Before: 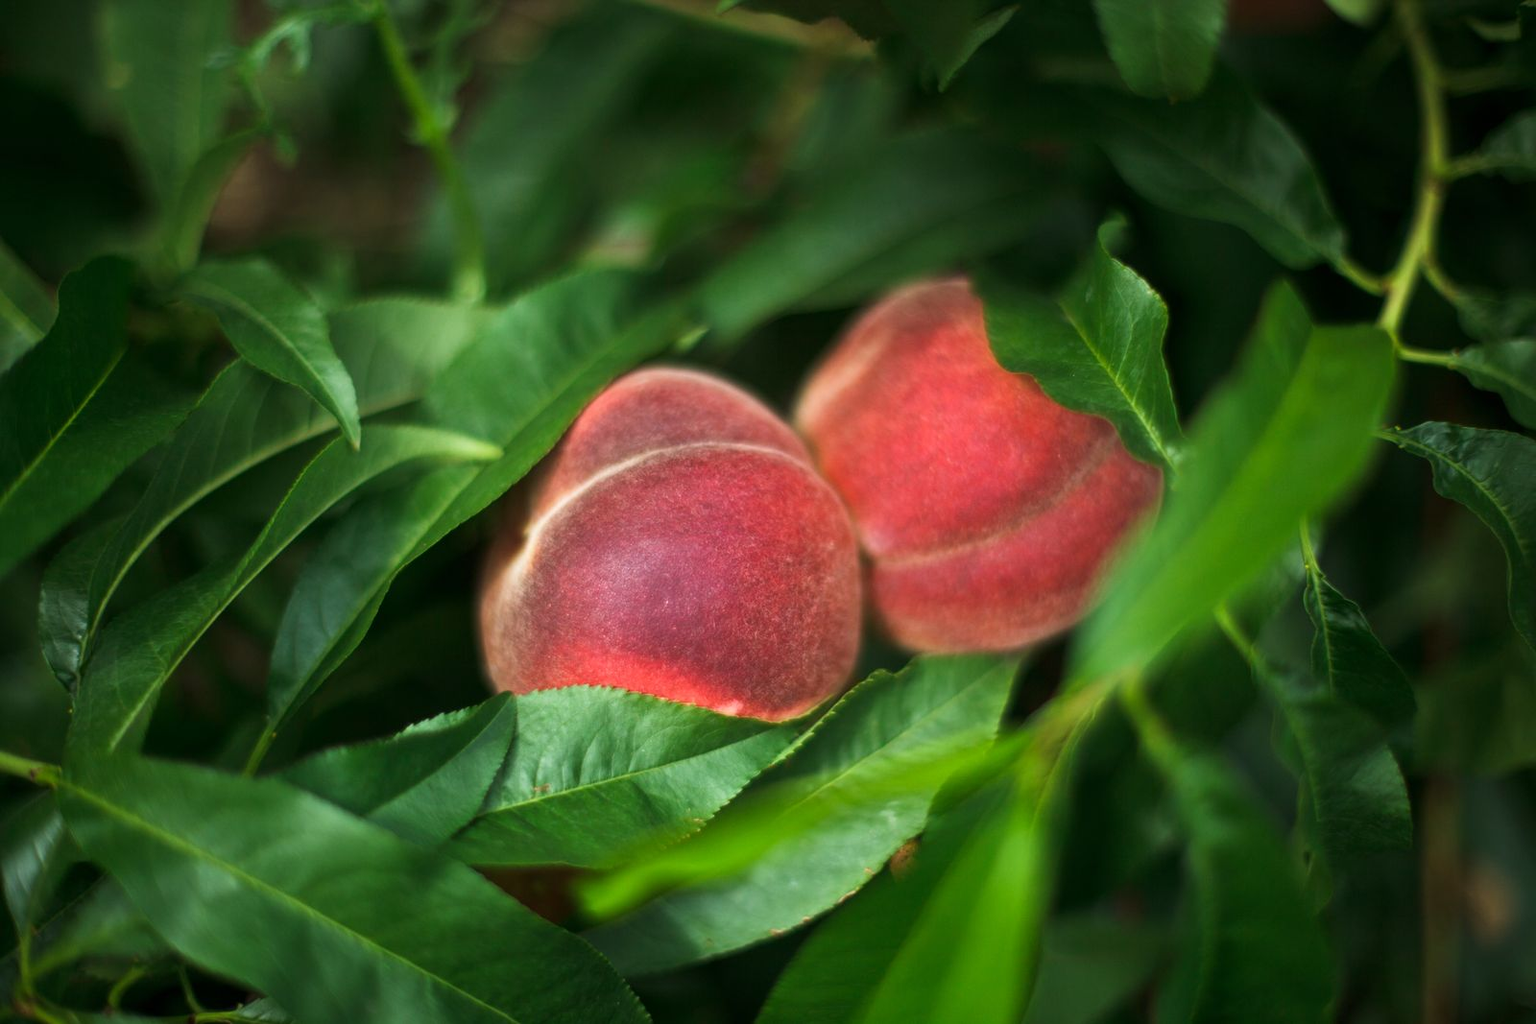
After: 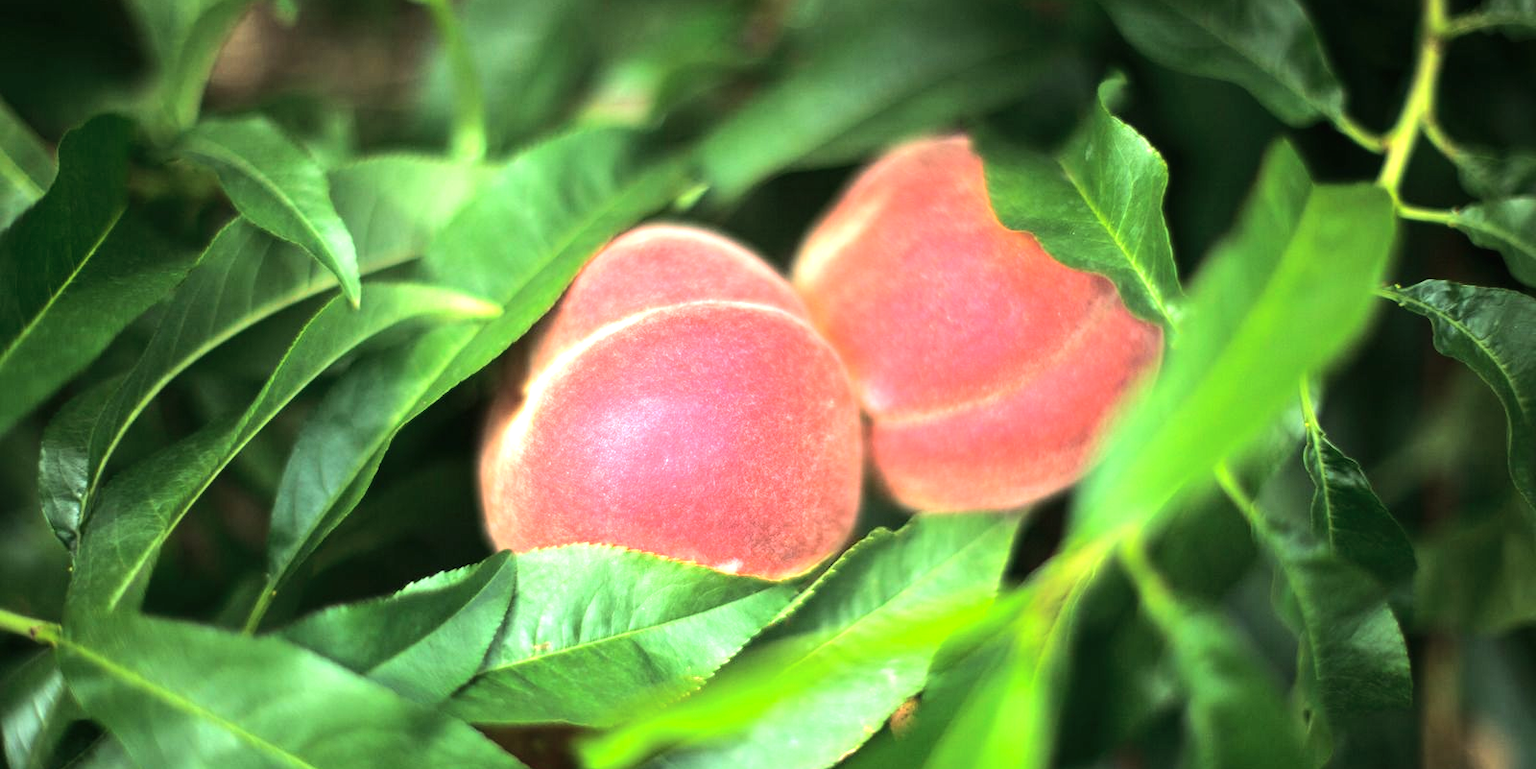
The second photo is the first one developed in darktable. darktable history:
tone equalizer: -8 EV -0.759 EV, -7 EV -0.708 EV, -6 EV -0.613 EV, -5 EV -0.366 EV, -3 EV 0.389 EV, -2 EV 0.6 EV, -1 EV 0.696 EV, +0 EV 0.749 EV, edges refinement/feathering 500, mask exposure compensation -1.57 EV, preserve details no
crop: top 13.884%, bottom 10.926%
exposure: exposure 1 EV, compensate highlight preservation false
local contrast: mode bilateral grid, contrast 99, coarseness 99, detail 91%, midtone range 0.2
tone curve: curves: ch0 [(0, 0) (0.003, 0.004) (0.011, 0.015) (0.025, 0.033) (0.044, 0.058) (0.069, 0.091) (0.1, 0.131) (0.136, 0.179) (0.177, 0.233) (0.224, 0.295) (0.277, 0.364) (0.335, 0.434) (0.399, 0.51) (0.468, 0.583) (0.543, 0.654) (0.623, 0.724) (0.709, 0.789) (0.801, 0.852) (0.898, 0.924) (1, 1)], color space Lab, independent channels, preserve colors none
